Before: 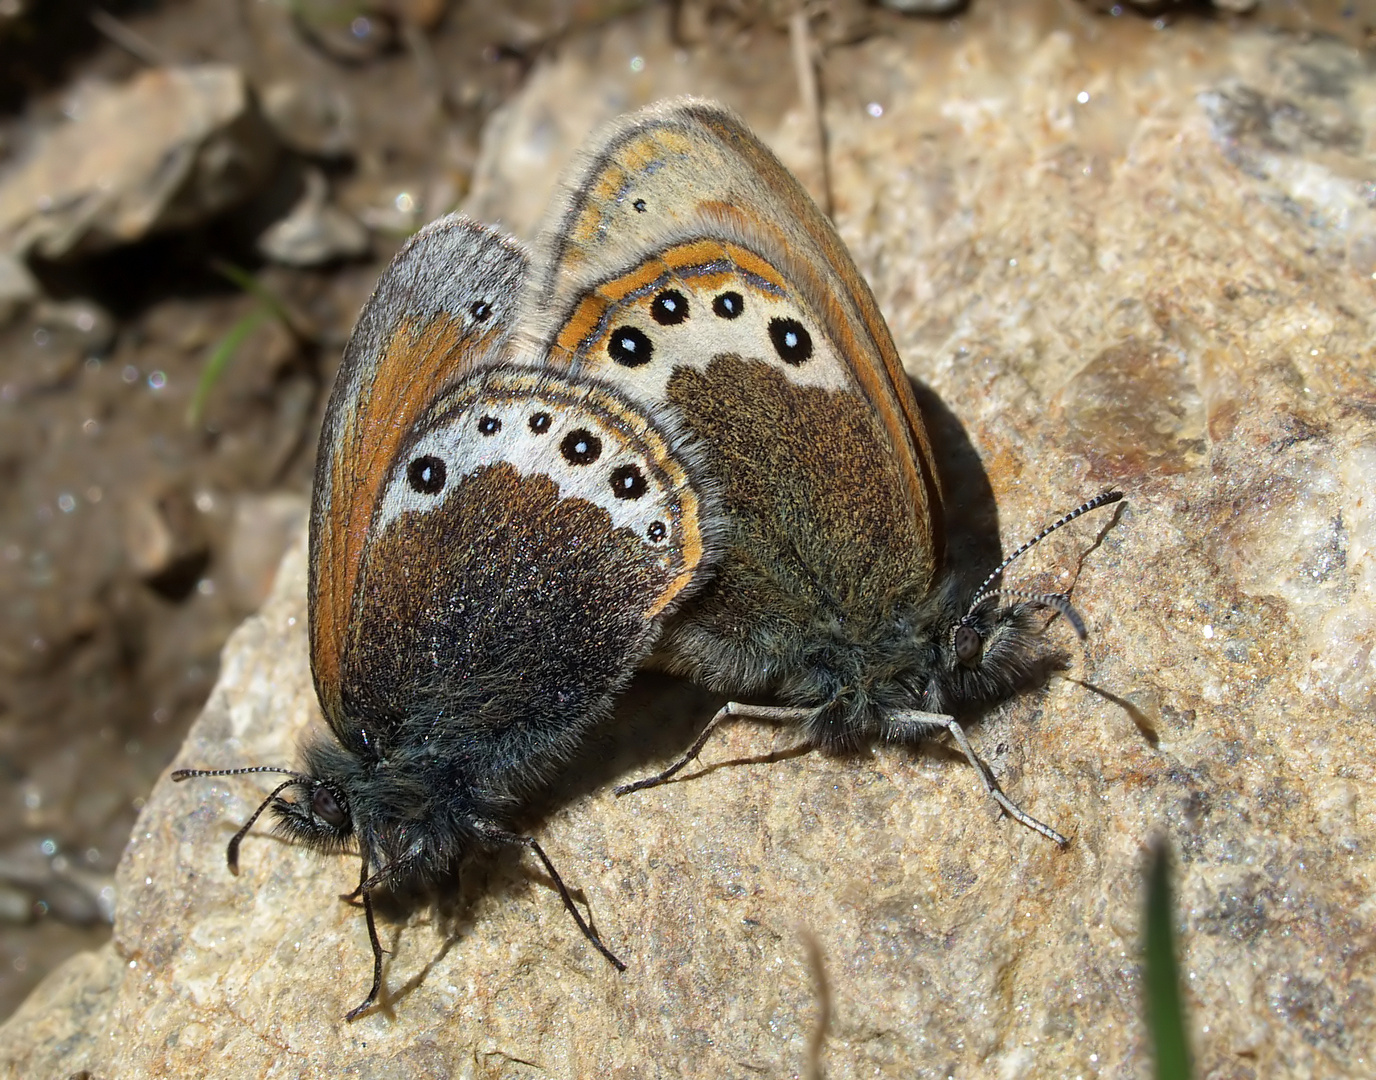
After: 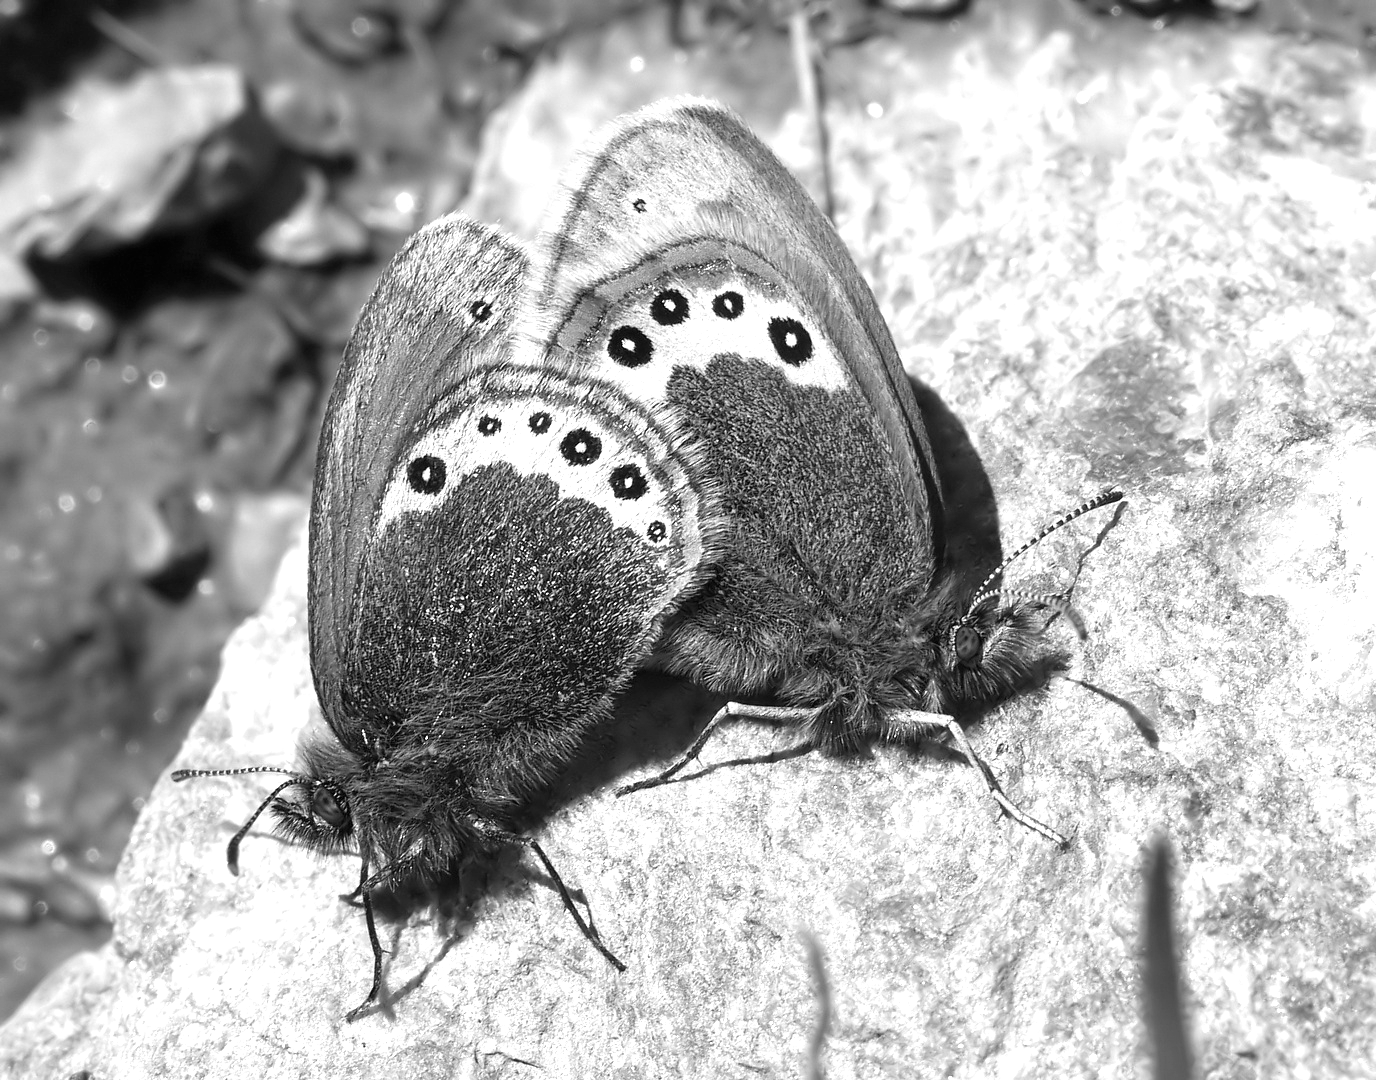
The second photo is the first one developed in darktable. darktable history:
exposure: black level correction 0, exposure 1.001 EV, compensate highlight preservation false
color calibration: output gray [0.18, 0.41, 0.41, 0], illuminant as shot in camera, x 0.37, y 0.382, temperature 4319.65 K
